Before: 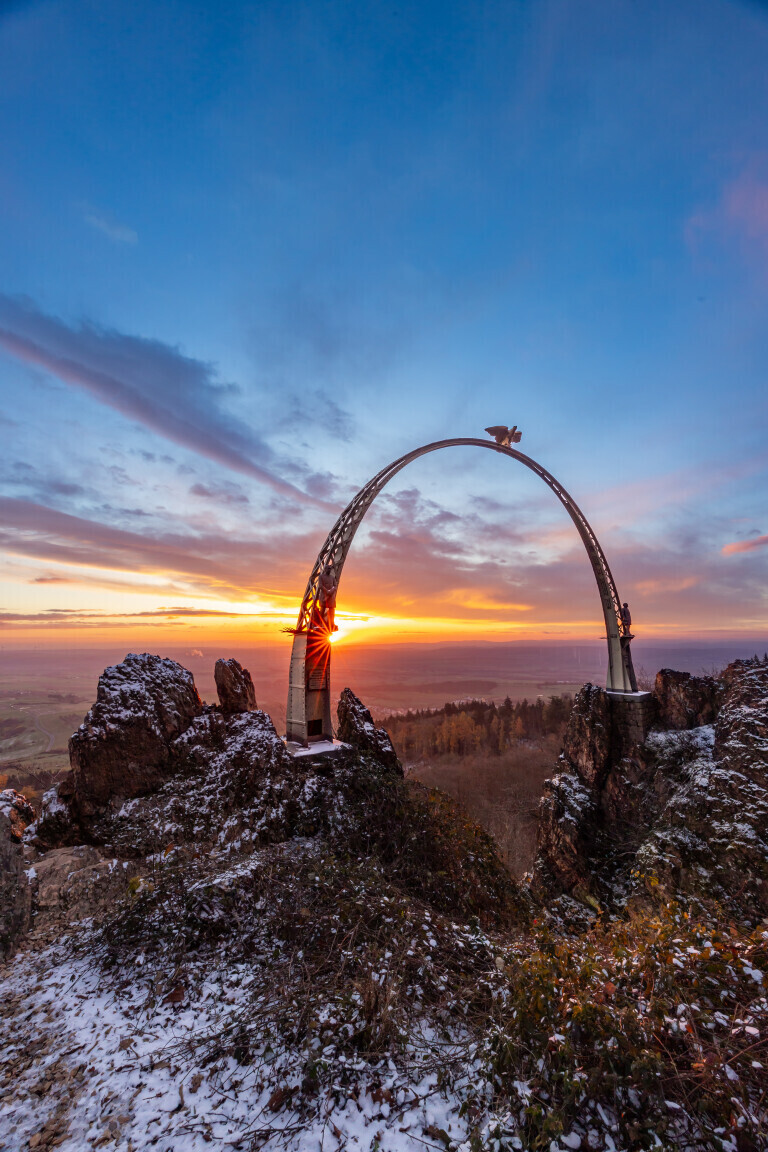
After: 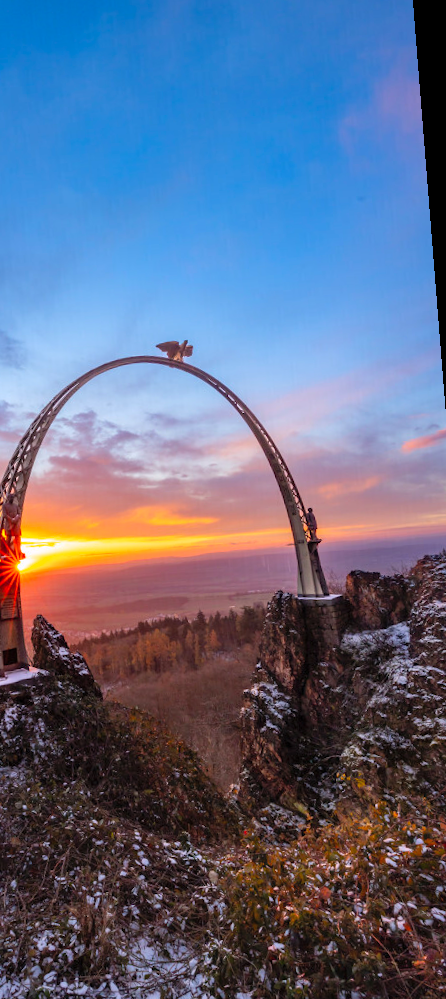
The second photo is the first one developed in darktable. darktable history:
rotate and perspective: rotation -4.57°, crop left 0.054, crop right 0.944, crop top 0.087, crop bottom 0.914
crop: left 41.402%
white balance: red 1.009, blue 1.027
contrast brightness saturation: brightness 0.09, saturation 0.19
